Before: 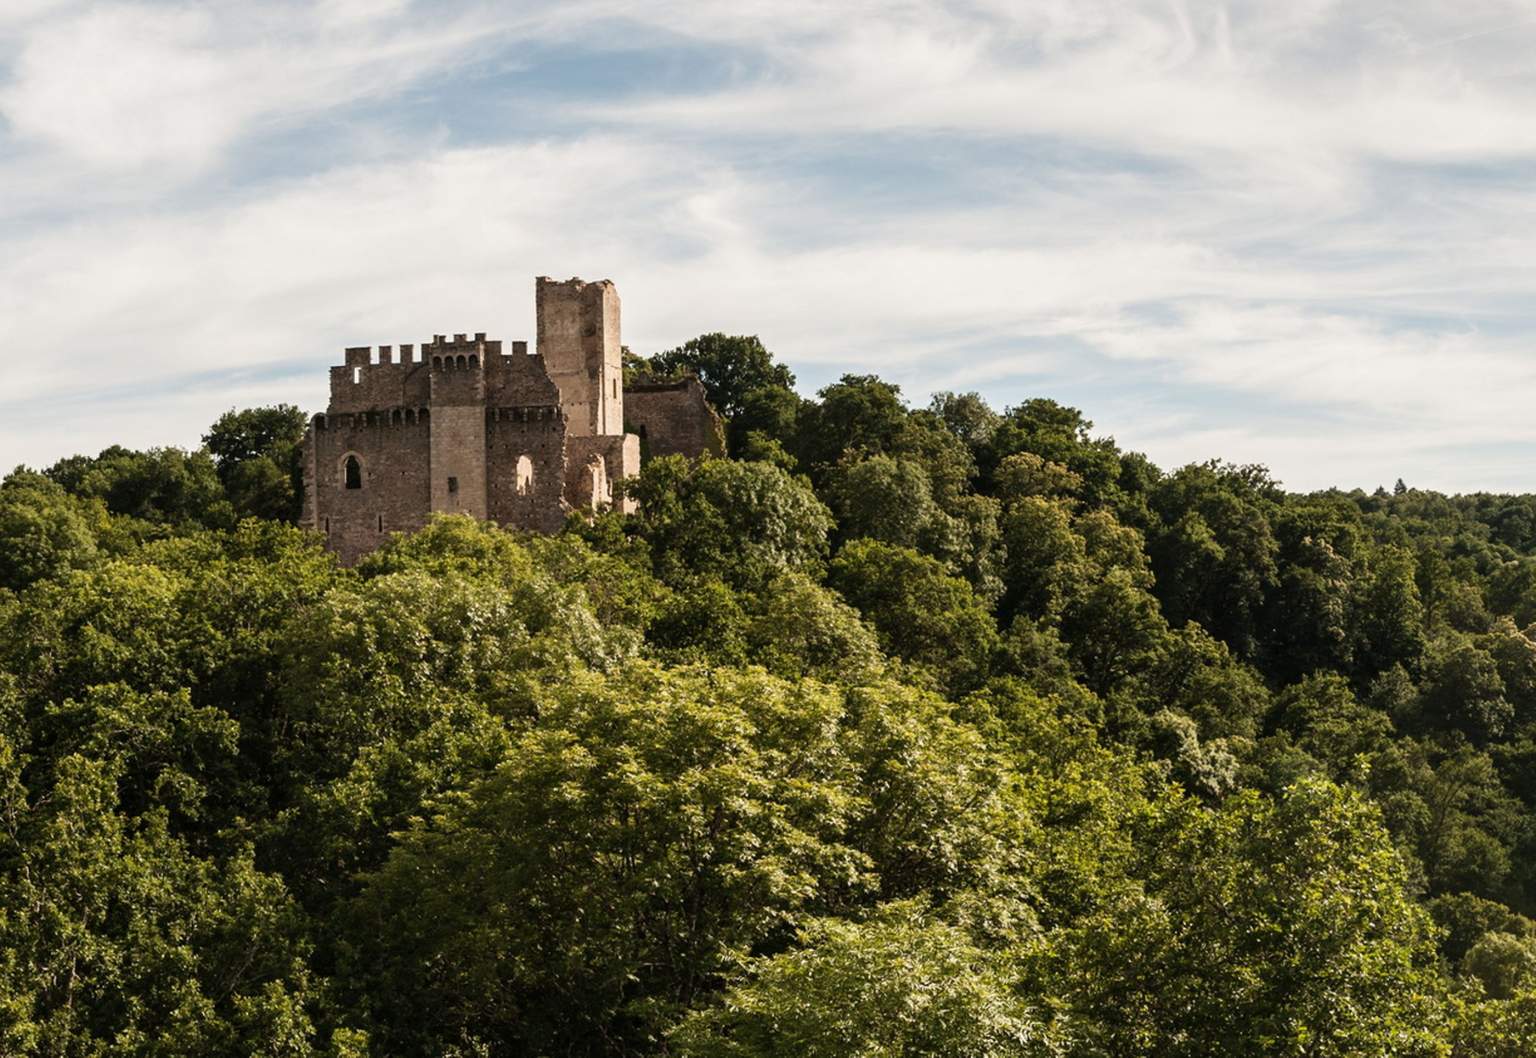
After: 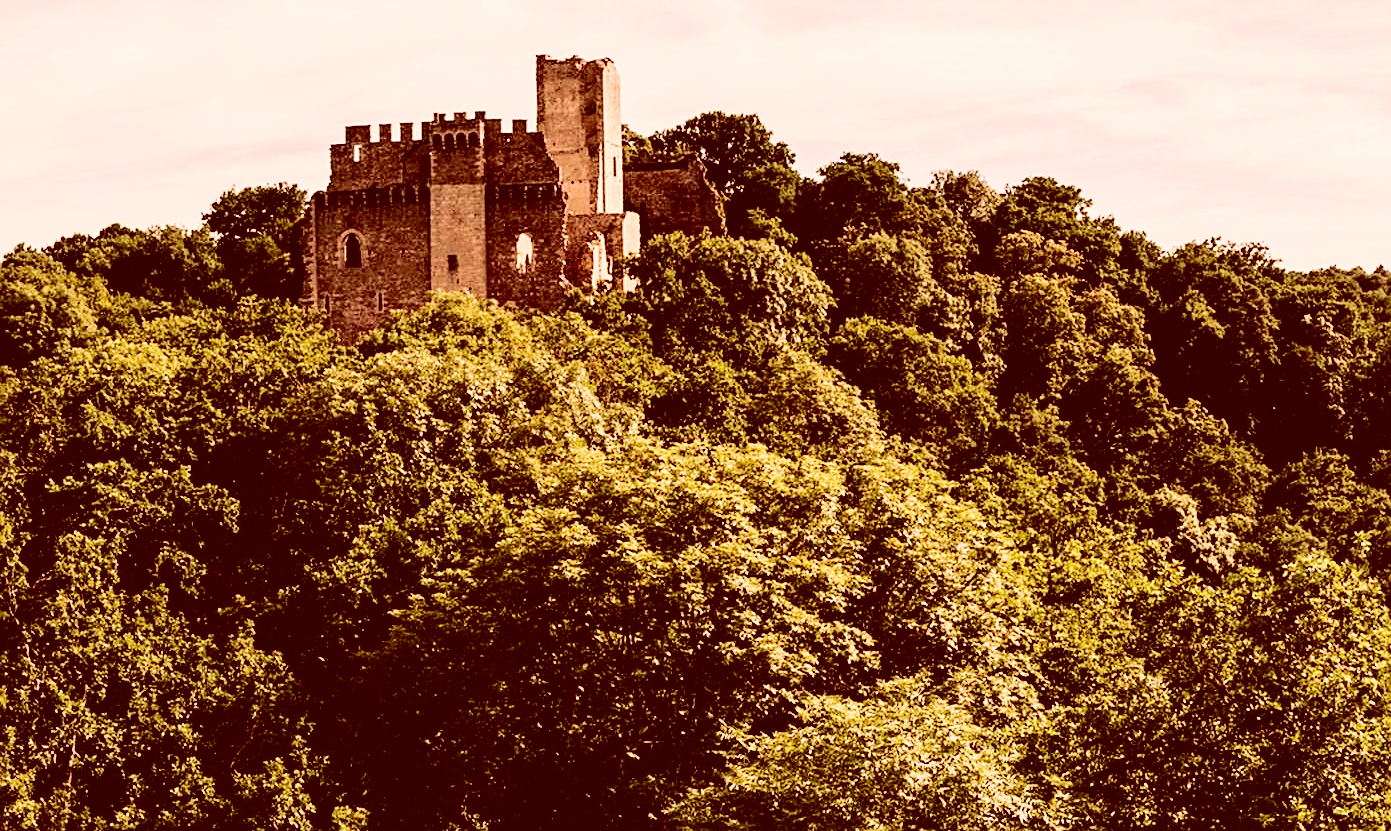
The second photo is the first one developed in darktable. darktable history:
color correction: highlights a* 9.51, highlights b* 8.52, shadows a* 39.91, shadows b* 39.39, saturation 0.792
base curve: curves: ch0 [(0, 0) (0.036, 0.025) (0.121, 0.166) (0.206, 0.329) (0.605, 0.79) (1, 1)], preserve colors none
velvia: strength 44.44%
exposure: black level correction 0.001, compensate highlight preservation false
sharpen: on, module defaults
crop: top 21.026%, right 9.431%, bottom 0.347%
tone curve: curves: ch0 [(0, 0) (0.003, 0.035) (0.011, 0.035) (0.025, 0.035) (0.044, 0.046) (0.069, 0.063) (0.1, 0.084) (0.136, 0.123) (0.177, 0.174) (0.224, 0.232) (0.277, 0.304) (0.335, 0.387) (0.399, 0.476) (0.468, 0.566) (0.543, 0.639) (0.623, 0.714) (0.709, 0.776) (0.801, 0.851) (0.898, 0.921) (1, 1)], color space Lab, independent channels, preserve colors none
